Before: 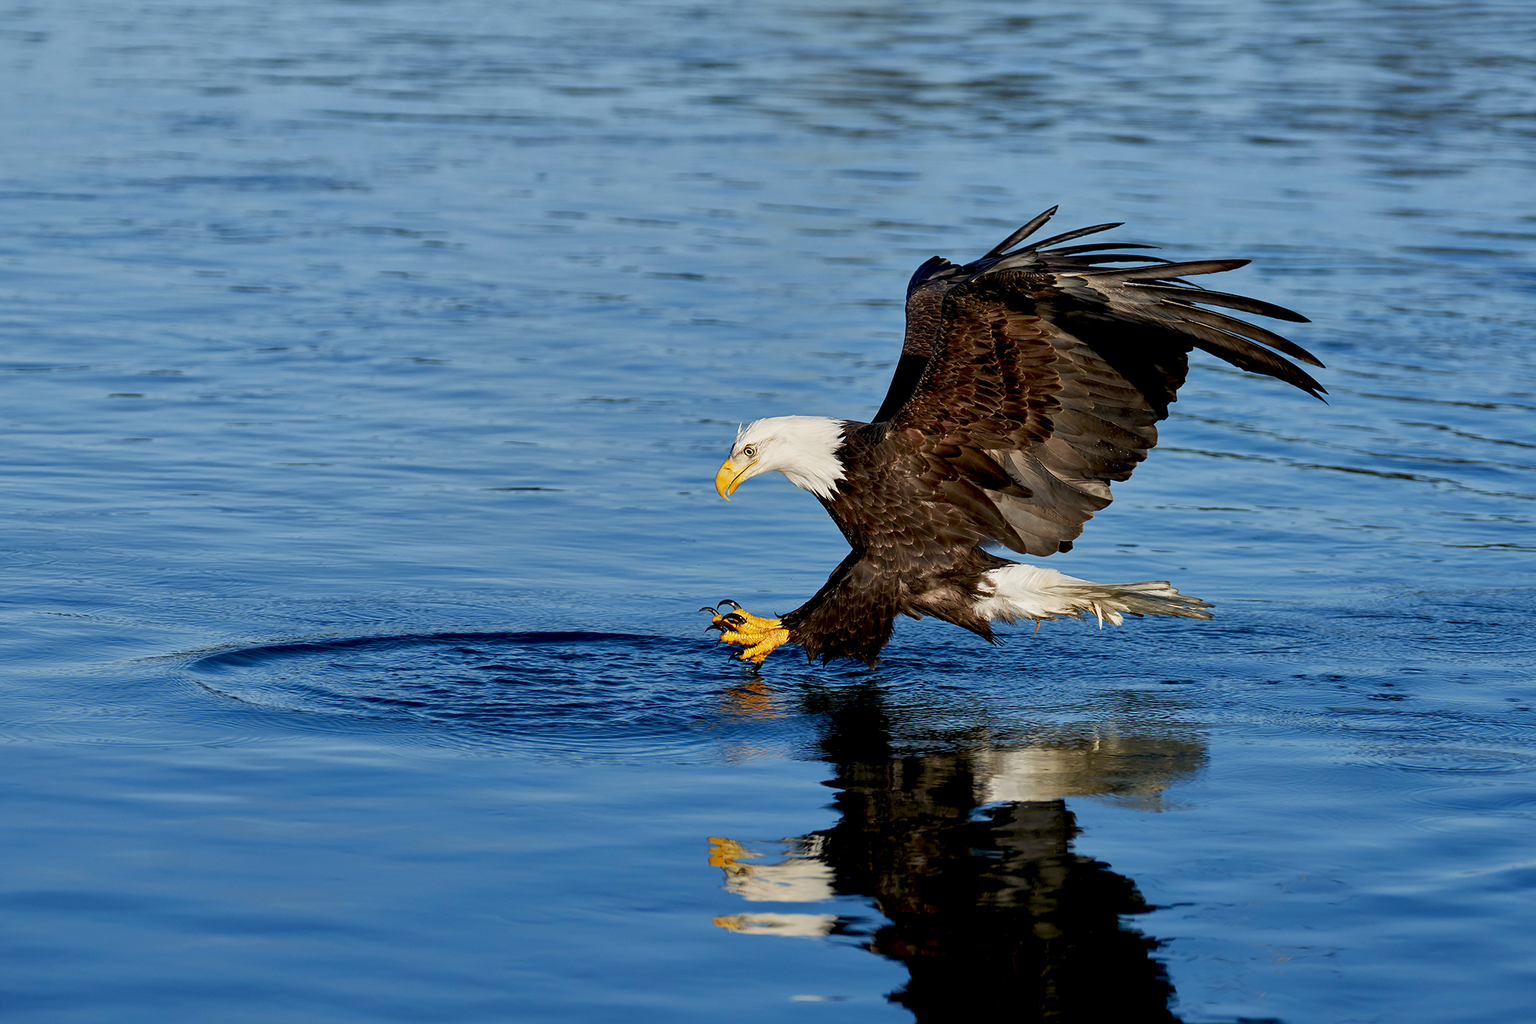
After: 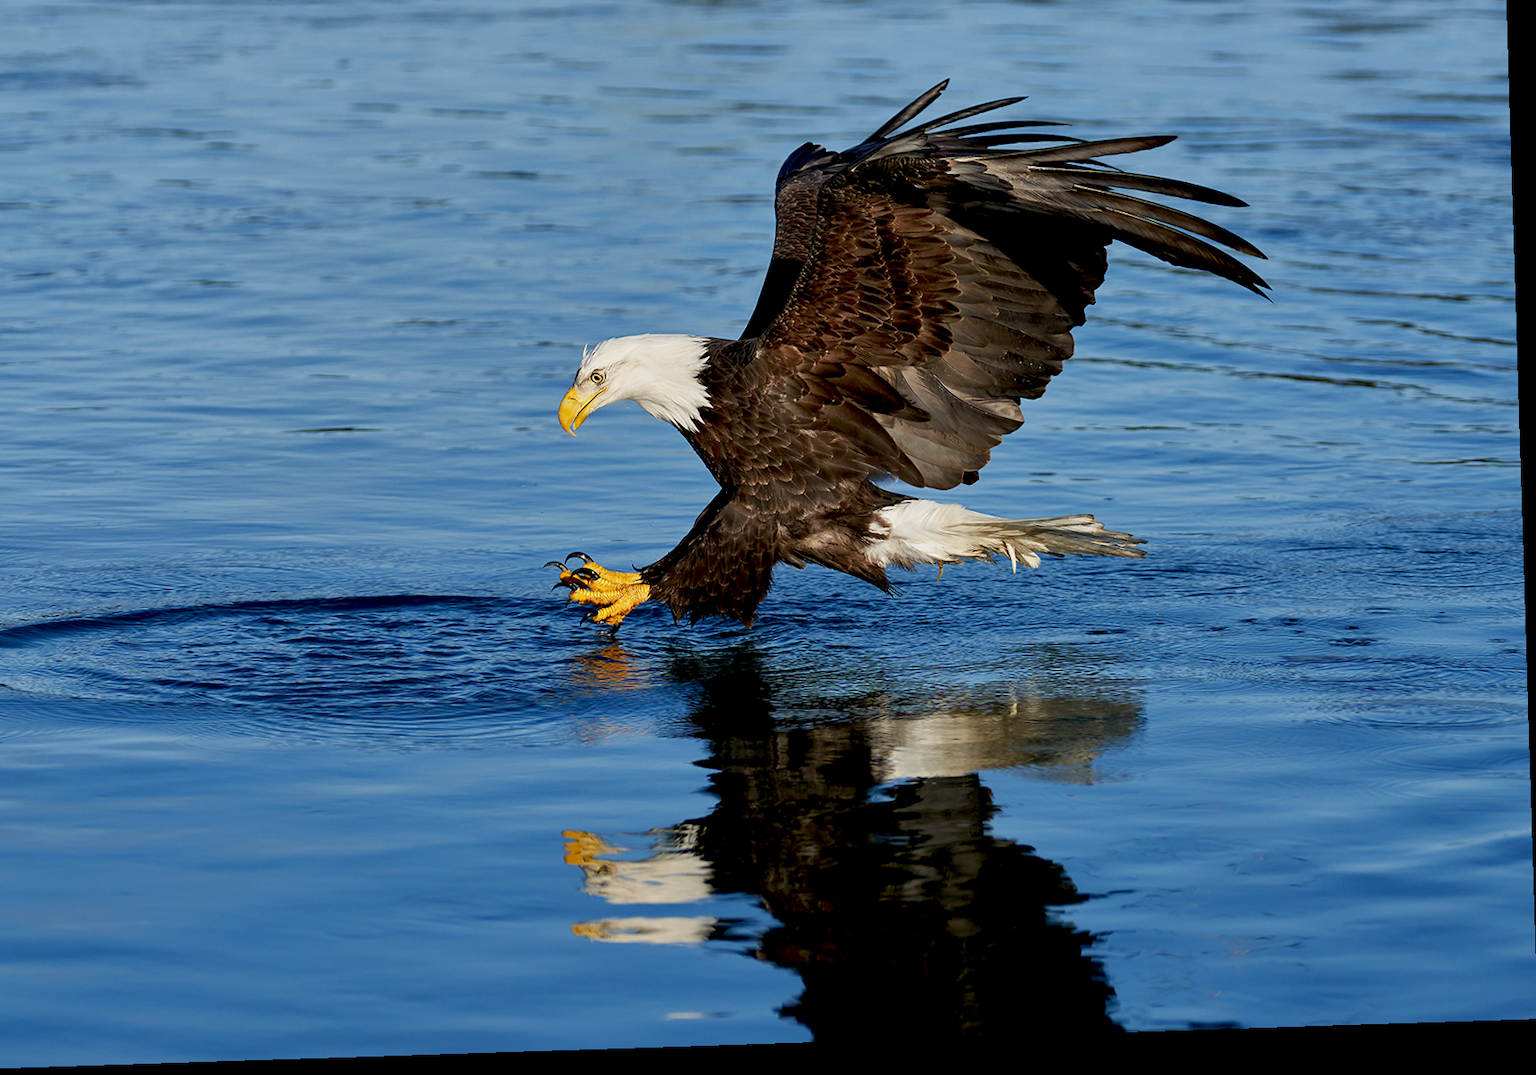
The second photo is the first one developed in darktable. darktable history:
rotate and perspective: rotation -1.77°, lens shift (horizontal) 0.004, automatic cropping off
crop: left 16.315%, top 14.246%
